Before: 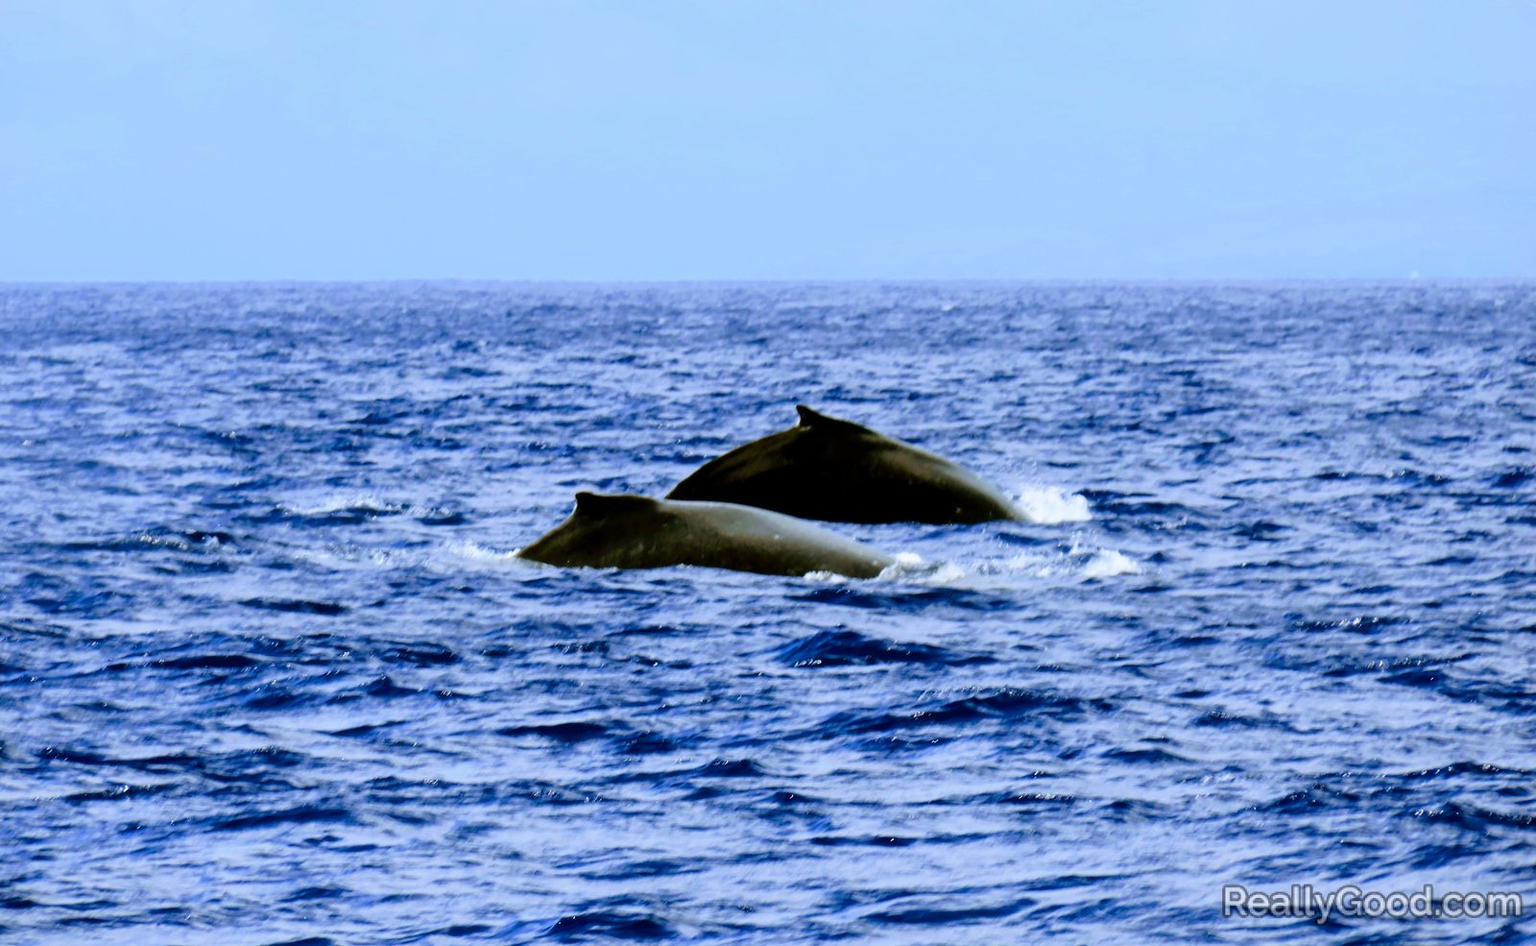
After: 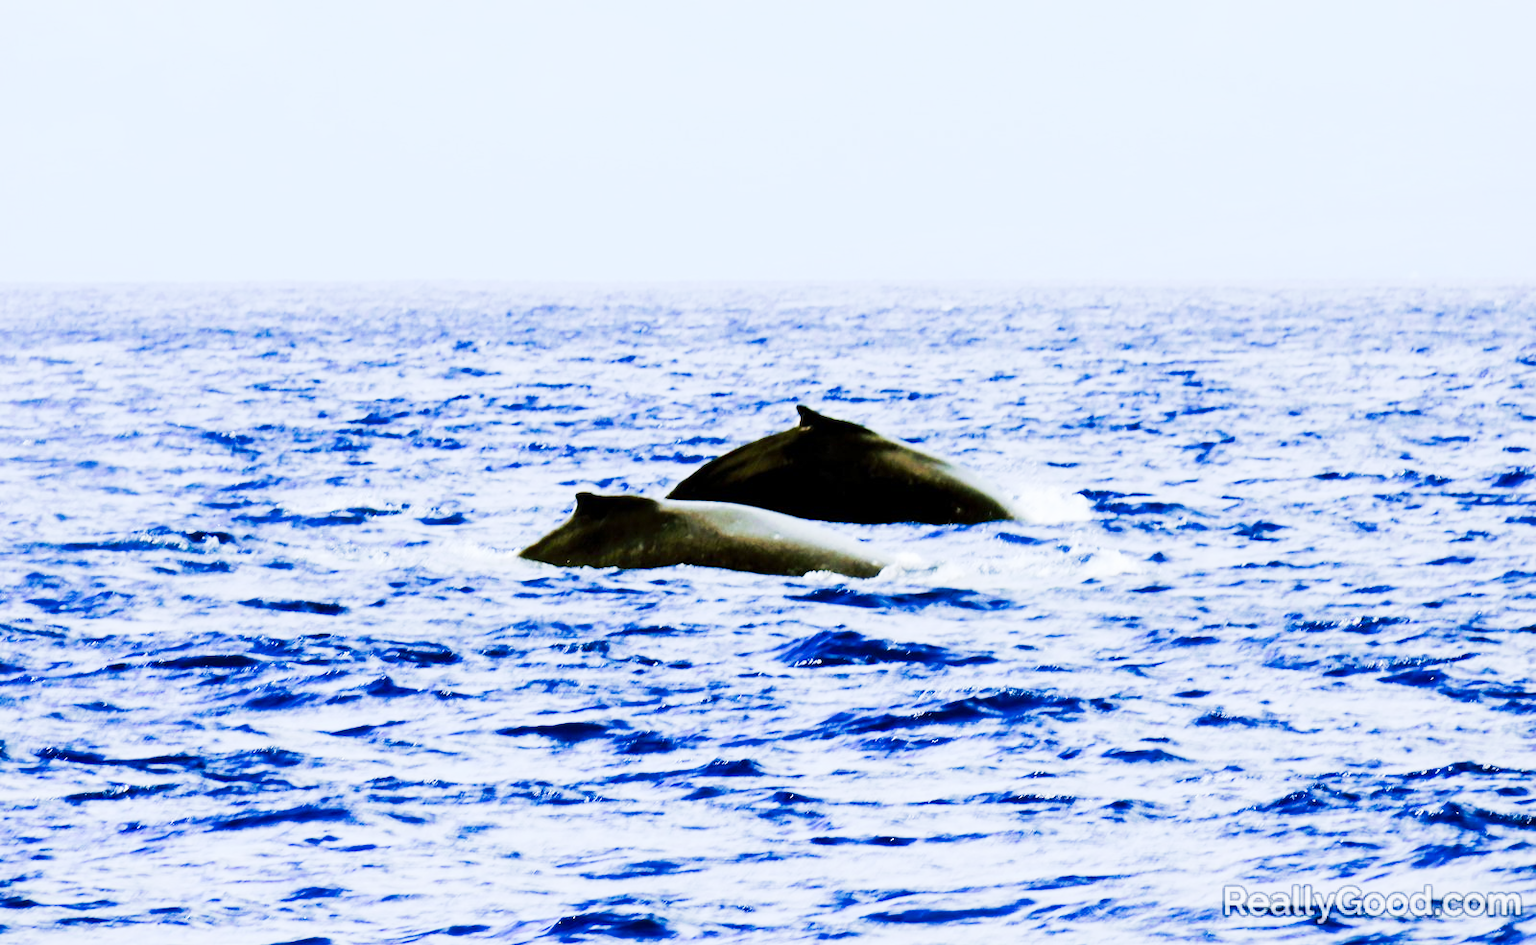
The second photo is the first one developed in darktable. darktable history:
tone curve: curves: ch0 [(0, 0) (0.003, 0.004) (0.011, 0.015) (0.025, 0.034) (0.044, 0.061) (0.069, 0.095) (0.1, 0.137) (0.136, 0.187) (0.177, 0.244) (0.224, 0.308) (0.277, 0.415) (0.335, 0.532) (0.399, 0.642) (0.468, 0.747) (0.543, 0.829) (0.623, 0.886) (0.709, 0.924) (0.801, 0.951) (0.898, 0.975) (1, 1)], preserve colors none
